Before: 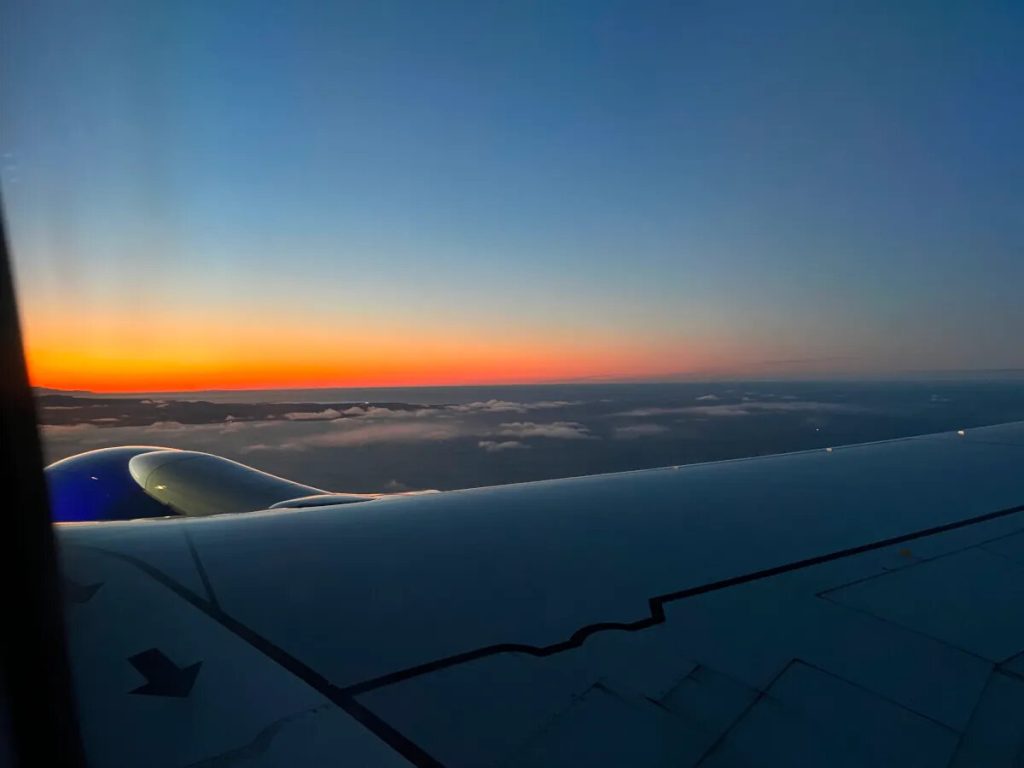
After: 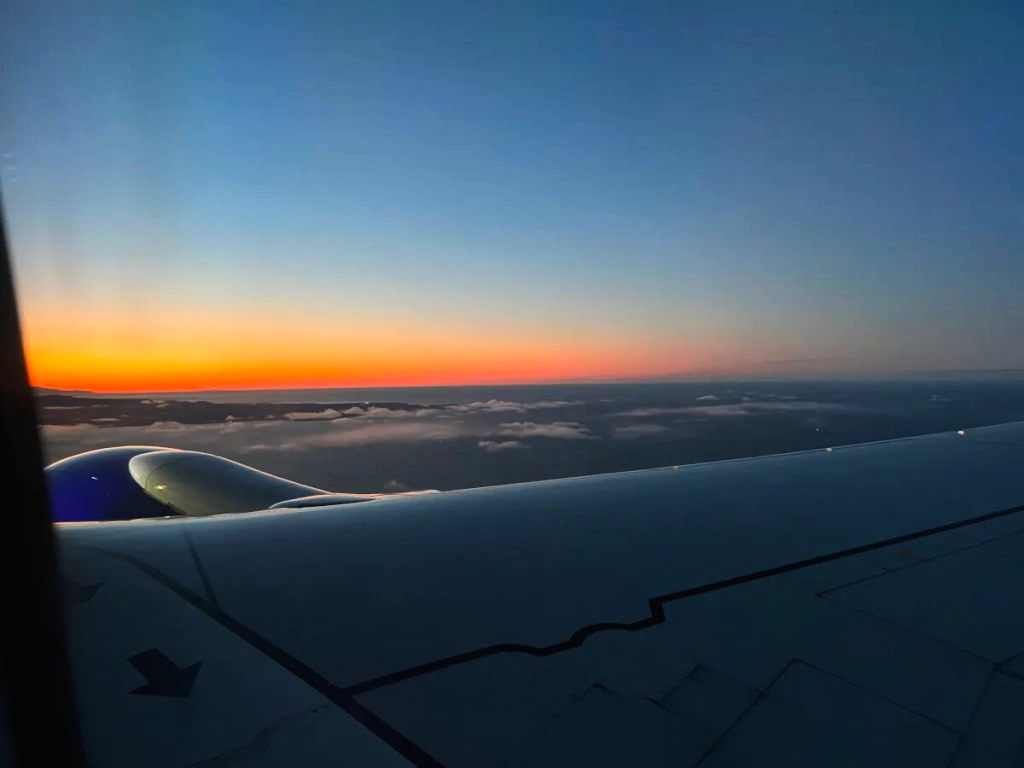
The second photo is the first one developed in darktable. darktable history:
exposure: black level correction -0.001, exposure 0.08 EV, compensate highlight preservation false
tone curve: curves: ch0 [(0, 0) (0.183, 0.152) (0.571, 0.594) (1, 1)]; ch1 [(0, 0) (0.394, 0.307) (0.5, 0.5) (0.586, 0.597) (0.625, 0.647) (1, 1)]; ch2 [(0, 0) (0.5, 0.5) (0.604, 0.616) (1, 1)], color space Lab, linked channels, preserve colors none
